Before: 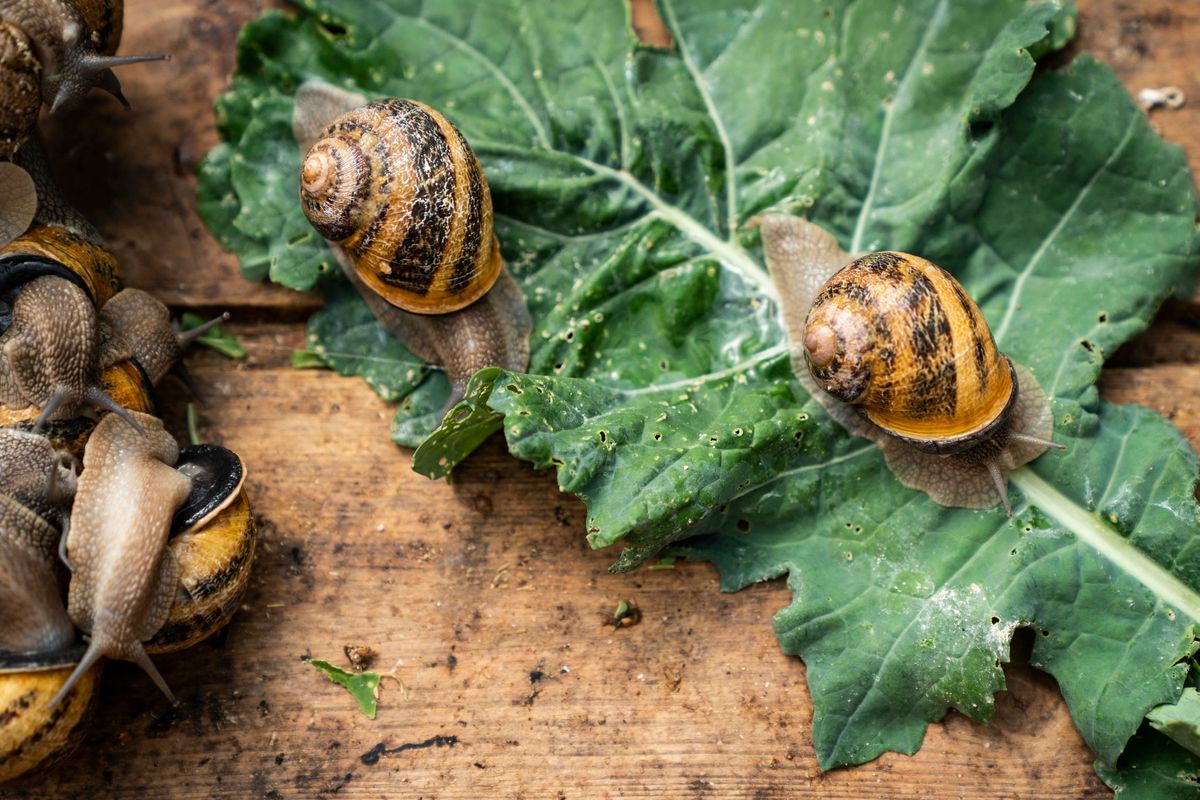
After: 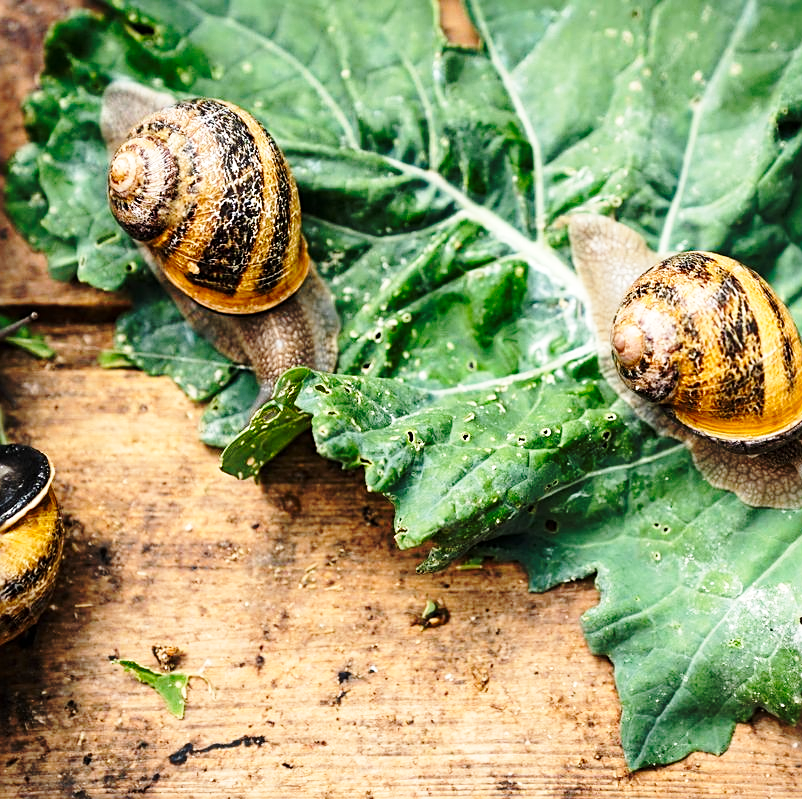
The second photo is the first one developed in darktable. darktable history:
sharpen: on, module defaults
base curve: curves: ch0 [(0, 0) (0.036, 0.037) (0.121, 0.228) (0.46, 0.76) (0.859, 0.983) (1, 1)], preserve colors none
crop and rotate: left 16.058%, right 17.105%
